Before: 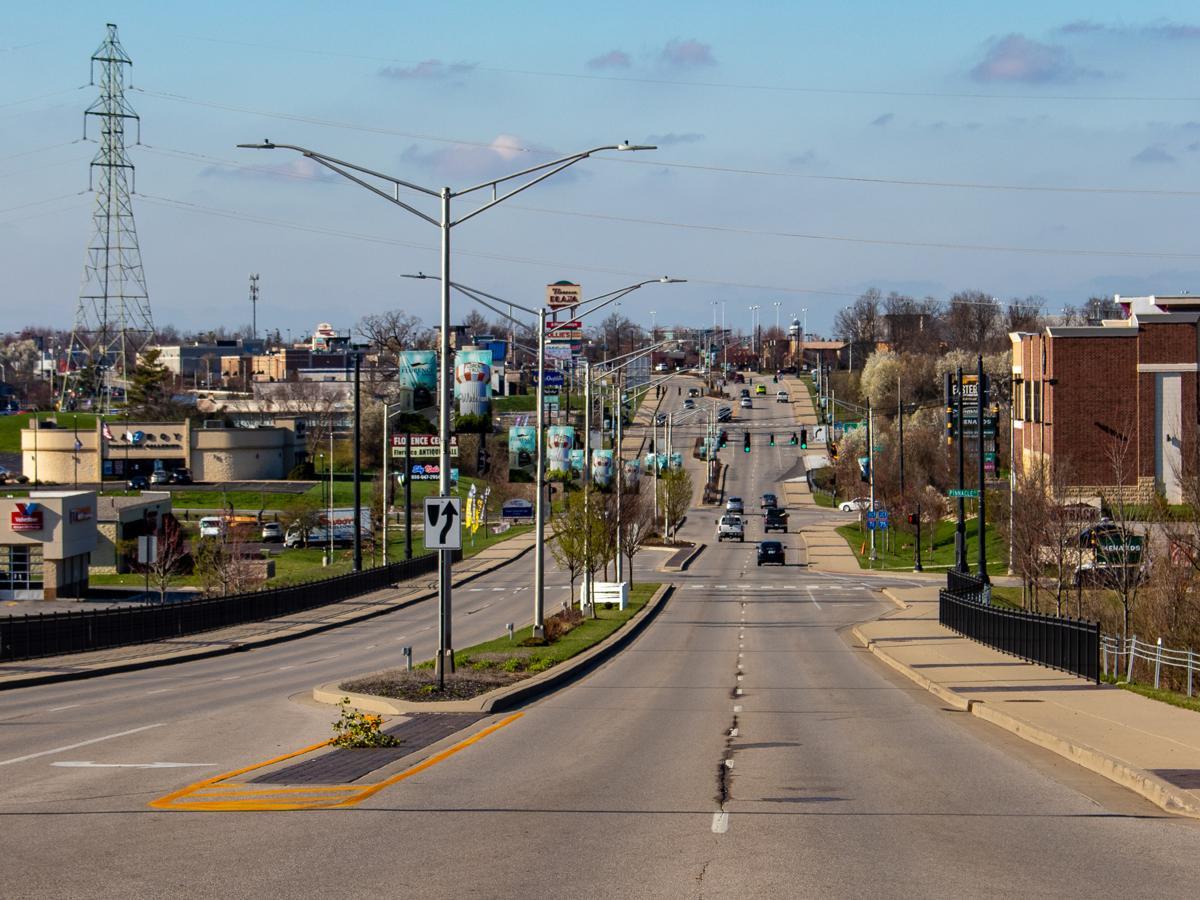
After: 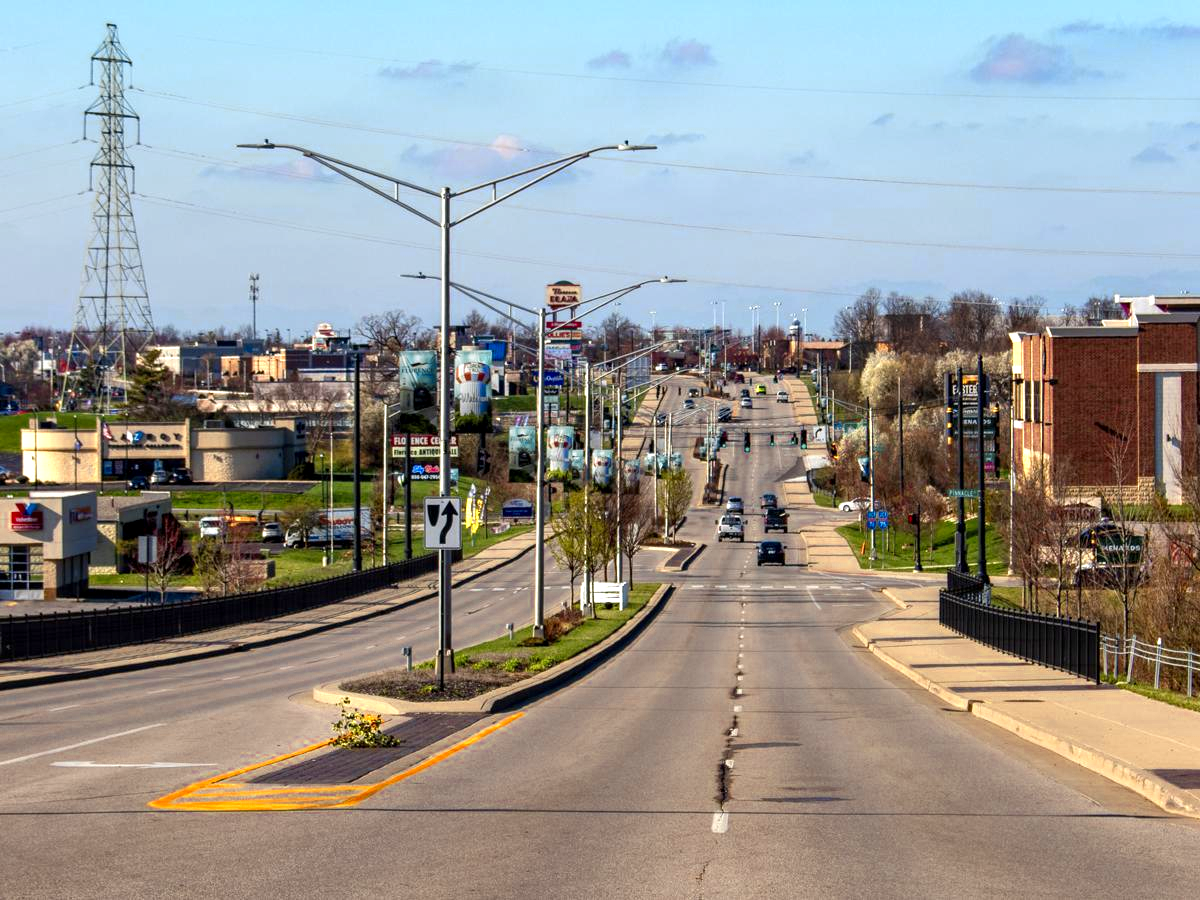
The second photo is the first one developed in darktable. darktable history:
color zones: curves: ch0 [(0.004, 0.305) (0.261, 0.623) (0.389, 0.399) (0.708, 0.571) (0.947, 0.34)]; ch1 [(0.025, 0.645) (0.229, 0.584) (0.326, 0.551) (0.484, 0.262) (0.757, 0.643)]
local contrast: highlights 100%, shadows 100%, detail 120%, midtone range 0.2
exposure: exposure 0.376 EV, compensate highlight preservation false
